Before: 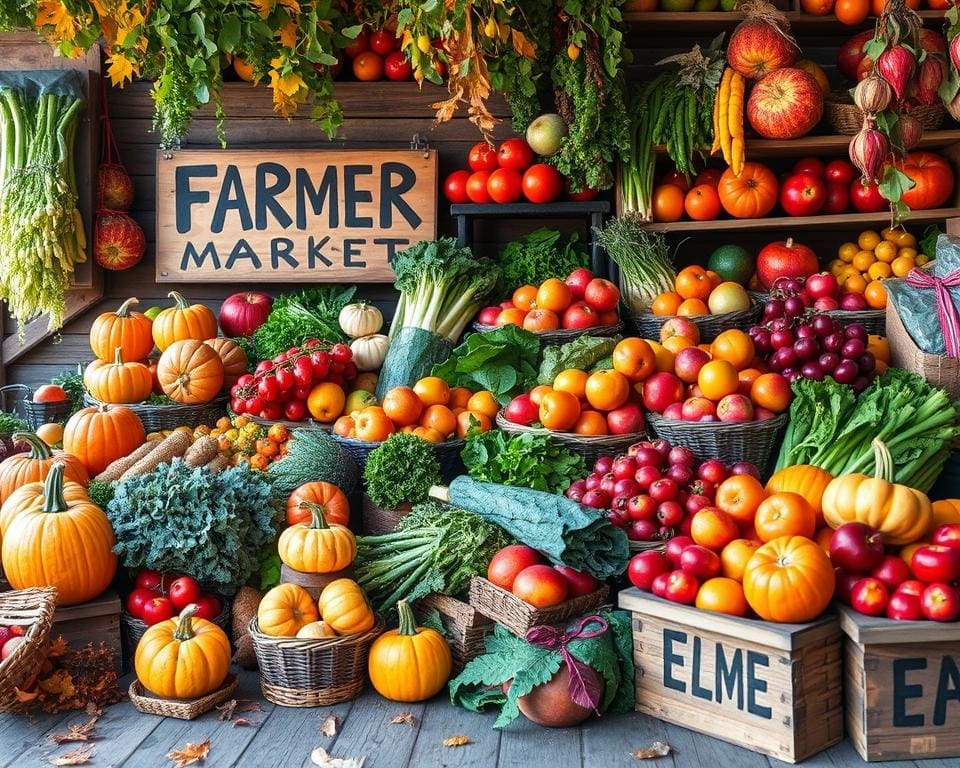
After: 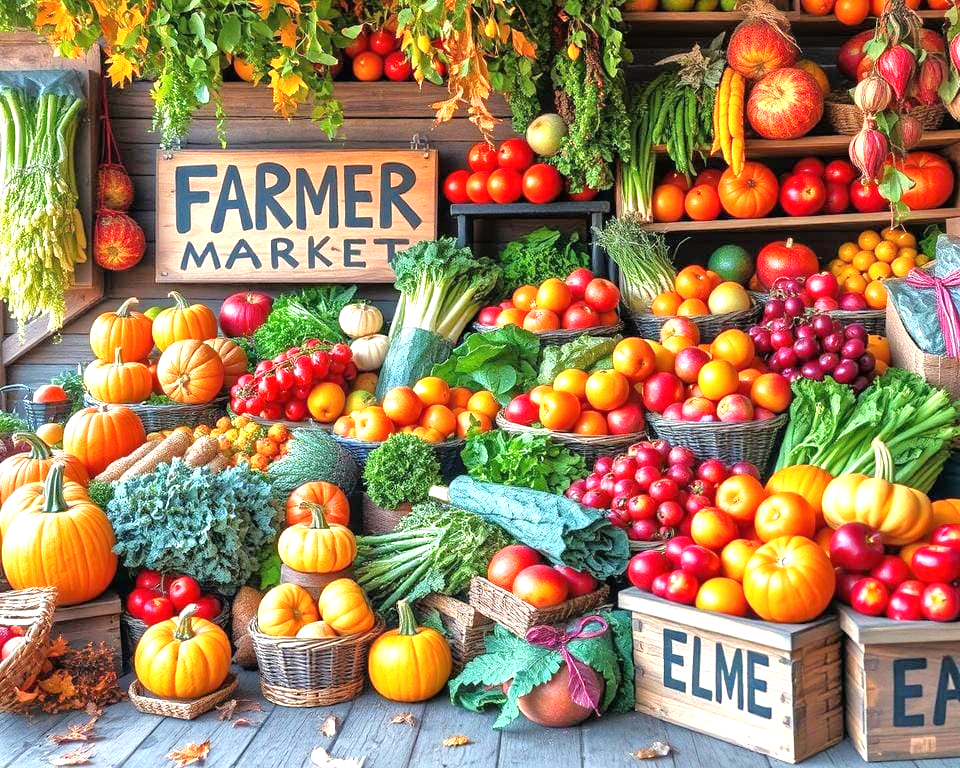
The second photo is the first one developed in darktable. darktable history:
color balance: on, module defaults
exposure: black level correction 0, exposure 0.7 EV, compensate exposure bias true, compensate highlight preservation false
tone equalizer: -7 EV 0.15 EV, -6 EV 0.6 EV, -5 EV 1.15 EV, -4 EV 1.33 EV, -3 EV 1.15 EV, -2 EV 0.6 EV, -1 EV 0.15 EV, mask exposure compensation -0.5 EV
